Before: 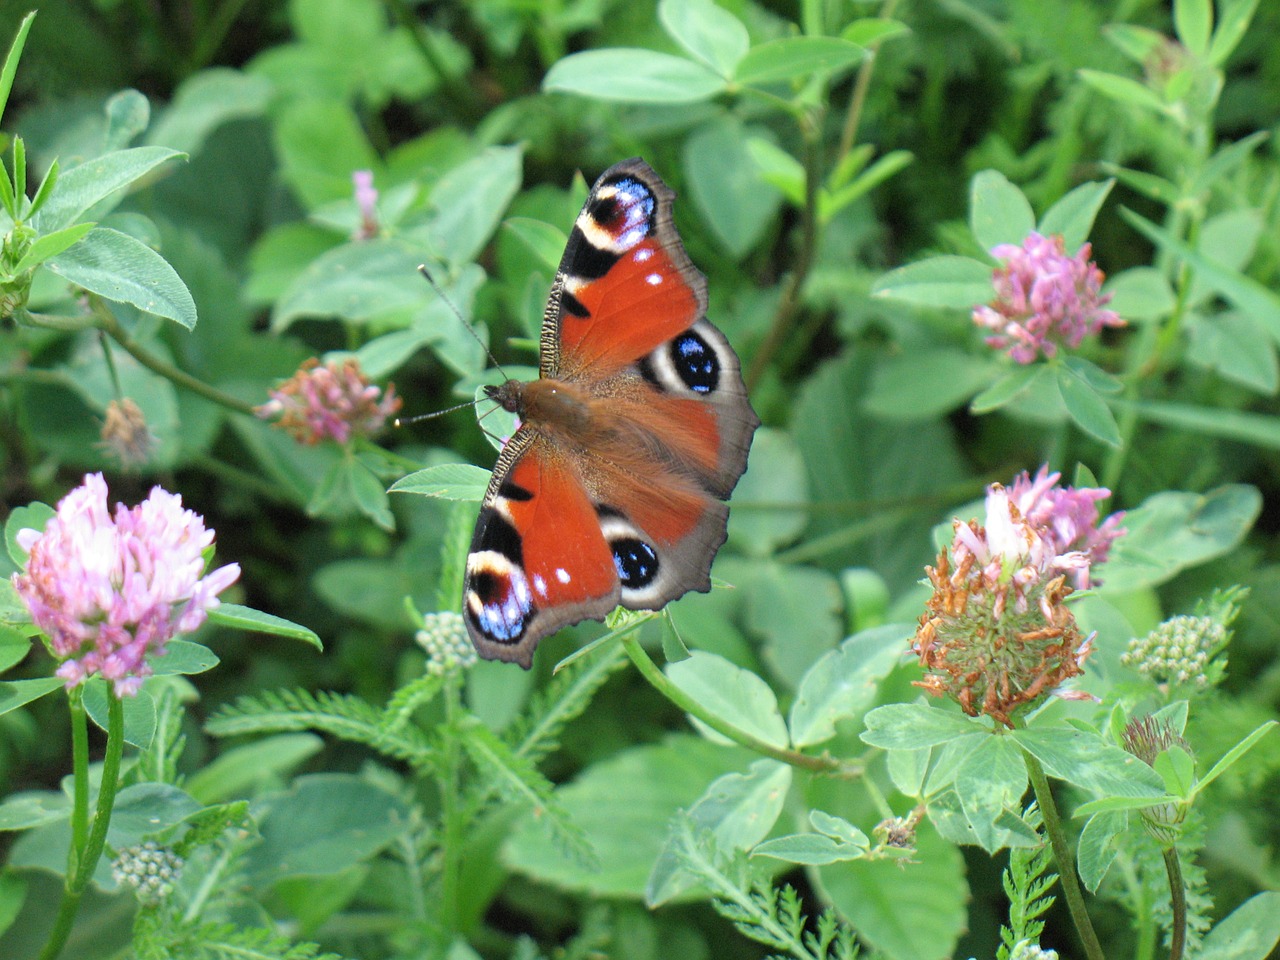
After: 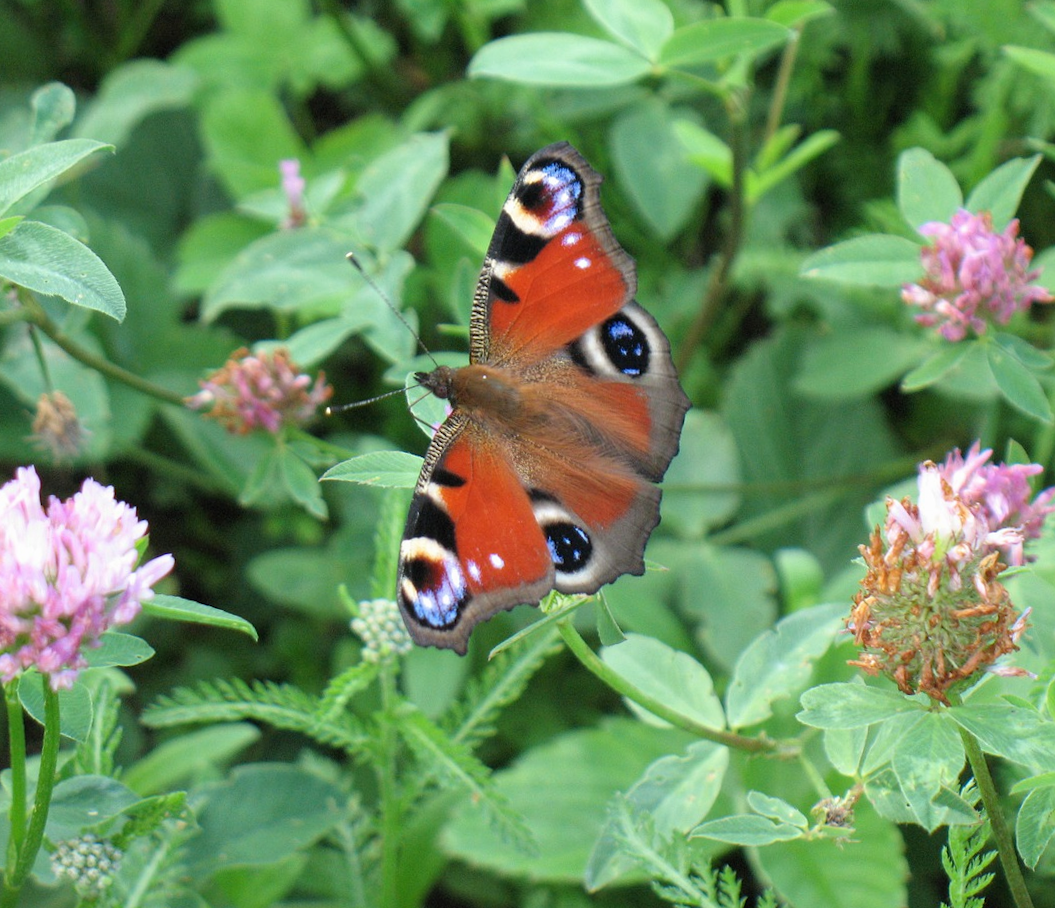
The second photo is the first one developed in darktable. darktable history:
crop and rotate: angle 1°, left 4.281%, top 0.642%, right 11.383%, bottom 2.486%
exposure: exposure -0.021 EV, compensate highlight preservation false
